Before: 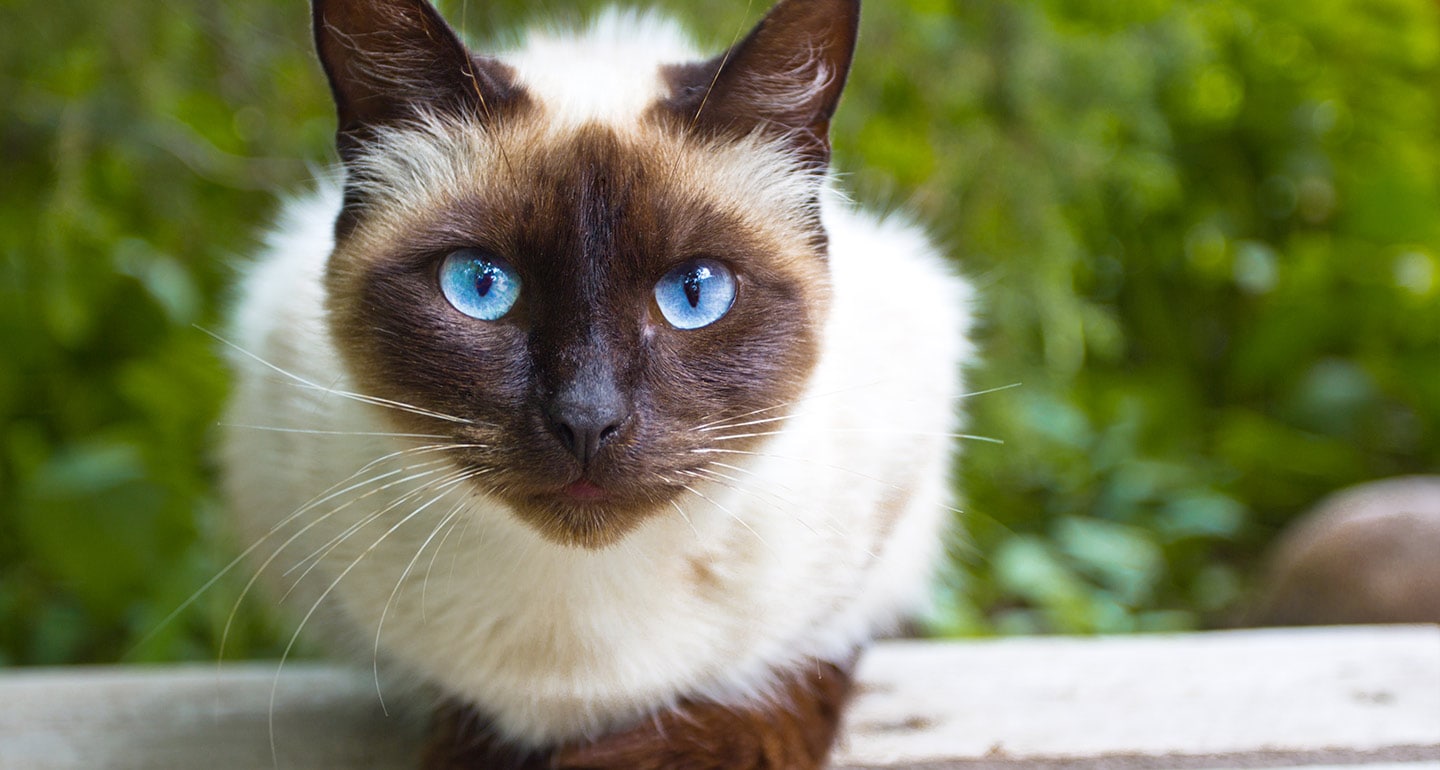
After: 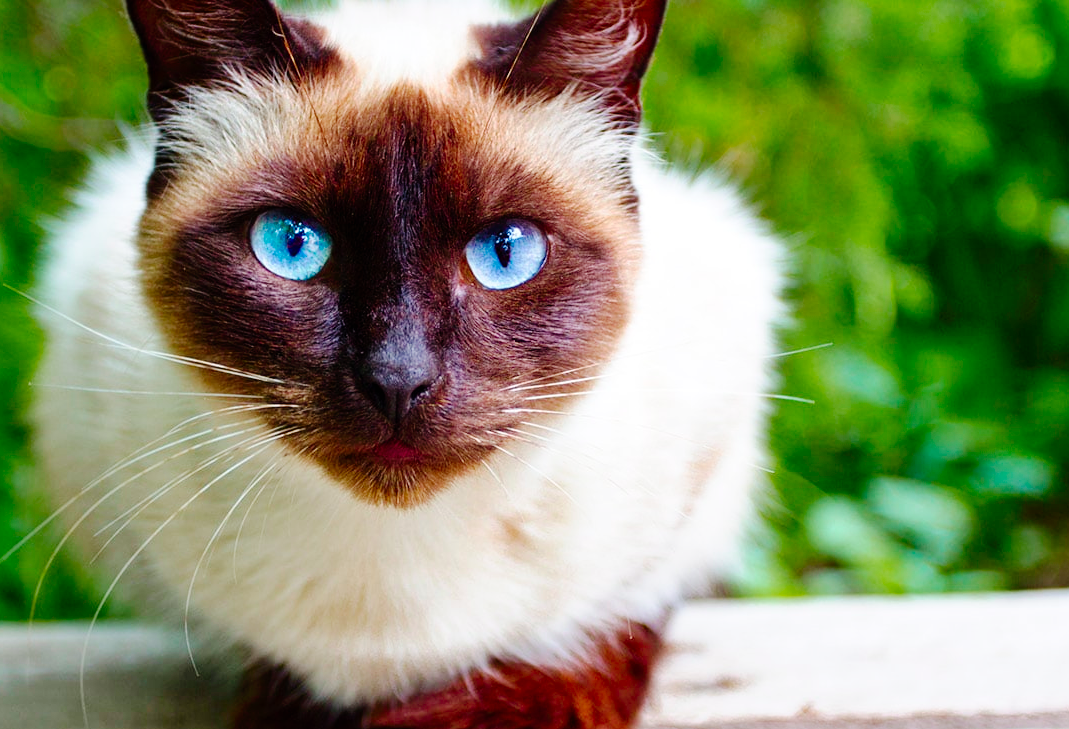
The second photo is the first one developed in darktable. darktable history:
tone curve: curves: ch0 [(0, 0) (0.003, 0) (0.011, 0.001) (0.025, 0.003) (0.044, 0.005) (0.069, 0.012) (0.1, 0.023) (0.136, 0.039) (0.177, 0.088) (0.224, 0.15) (0.277, 0.24) (0.335, 0.337) (0.399, 0.437) (0.468, 0.535) (0.543, 0.629) (0.623, 0.71) (0.709, 0.782) (0.801, 0.856) (0.898, 0.94) (1, 1)], preserve colors none
crop and rotate: left 13.15%, top 5.251%, right 12.609%
color contrast: green-magenta contrast 1.73, blue-yellow contrast 1.15
